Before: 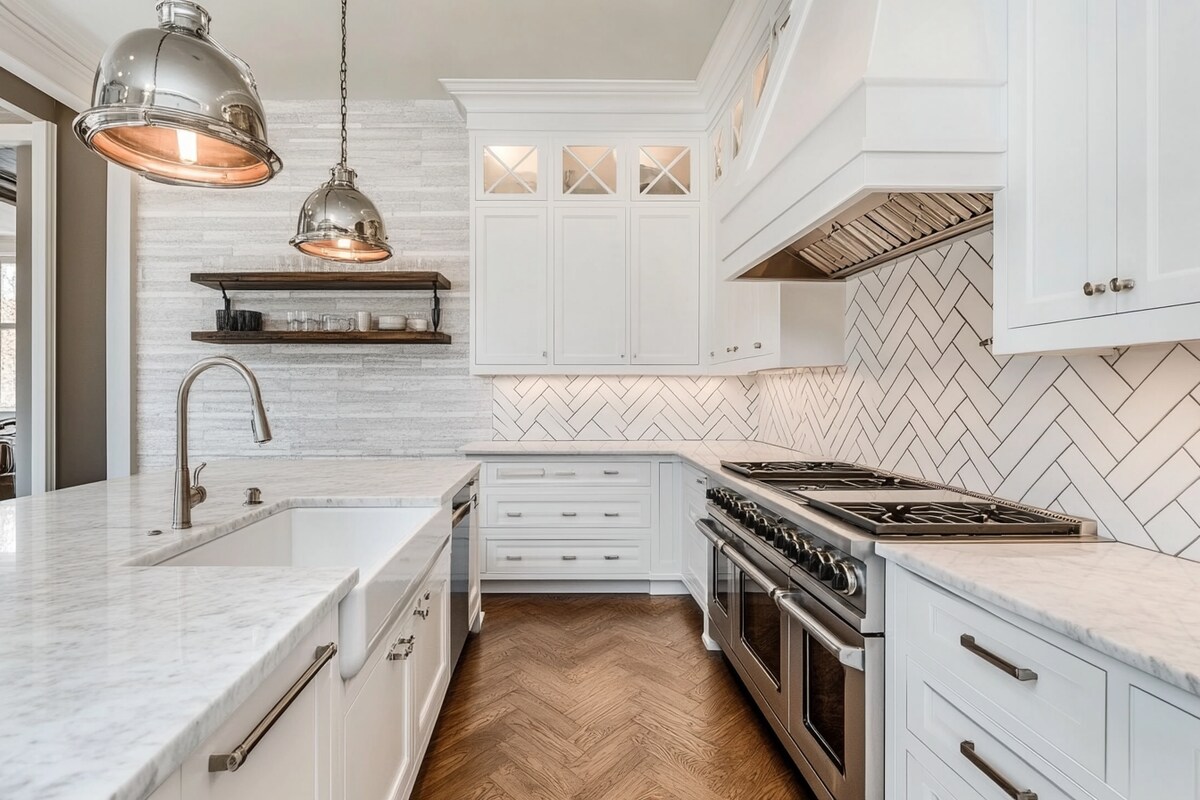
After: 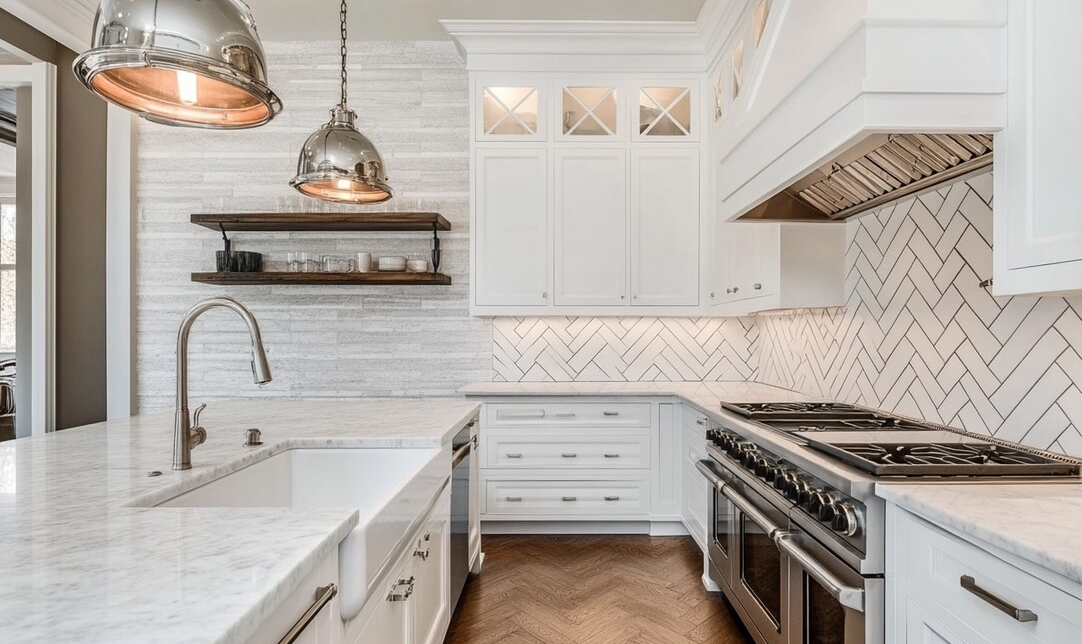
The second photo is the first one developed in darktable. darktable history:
crop: top 7.454%, right 9.762%, bottom 11.998%
